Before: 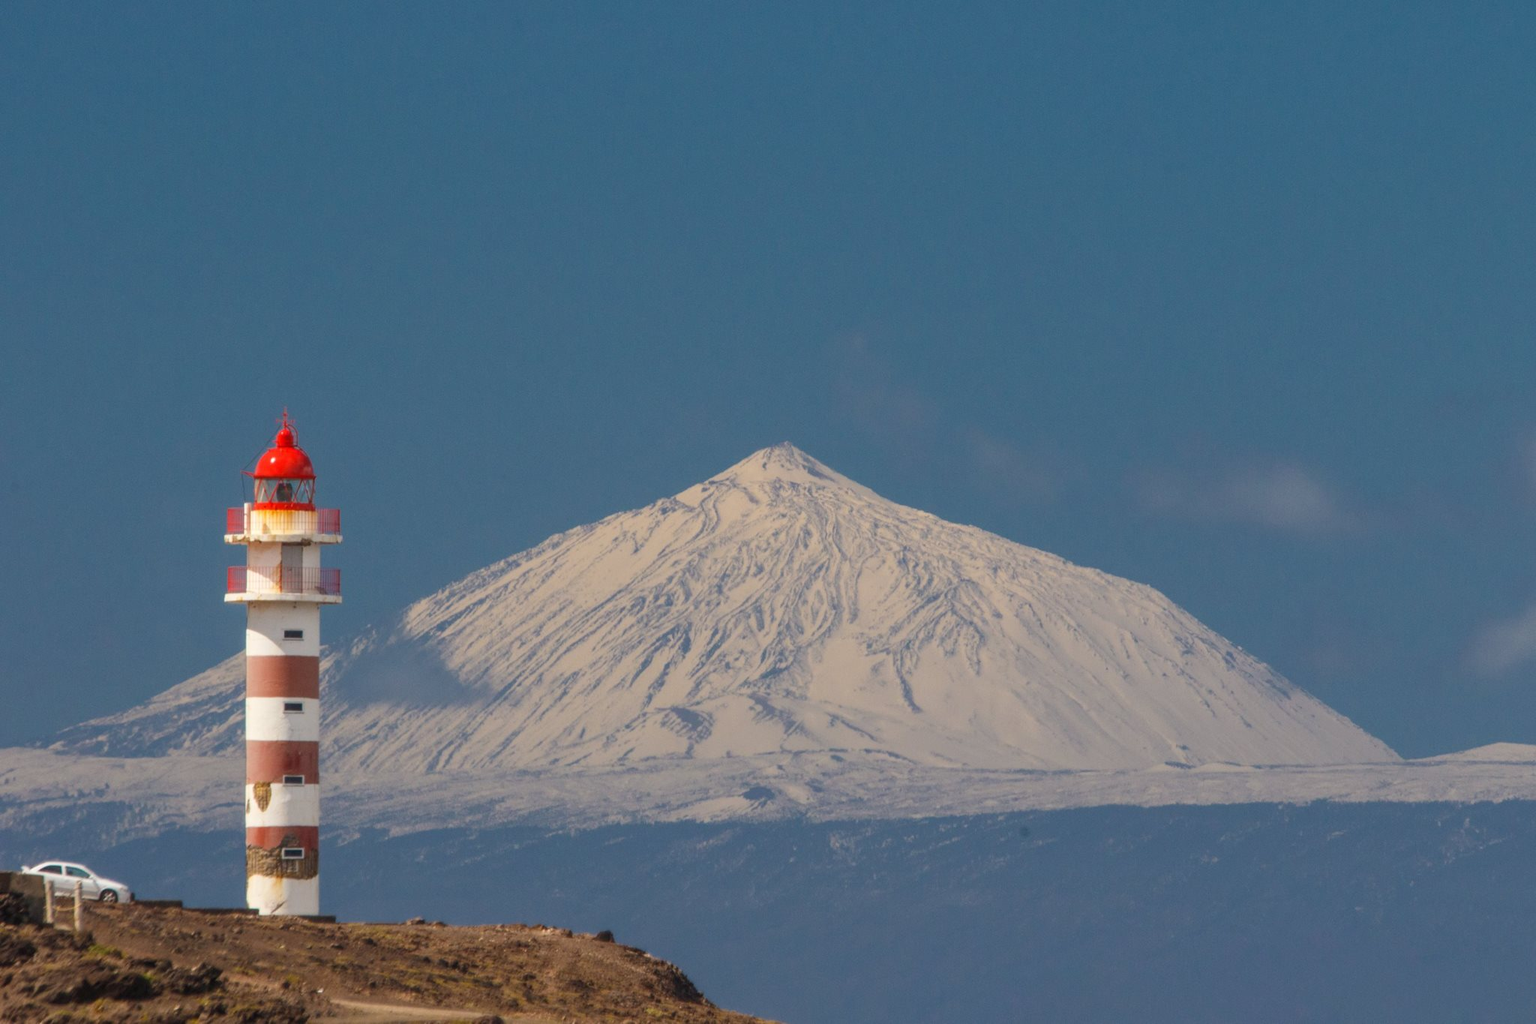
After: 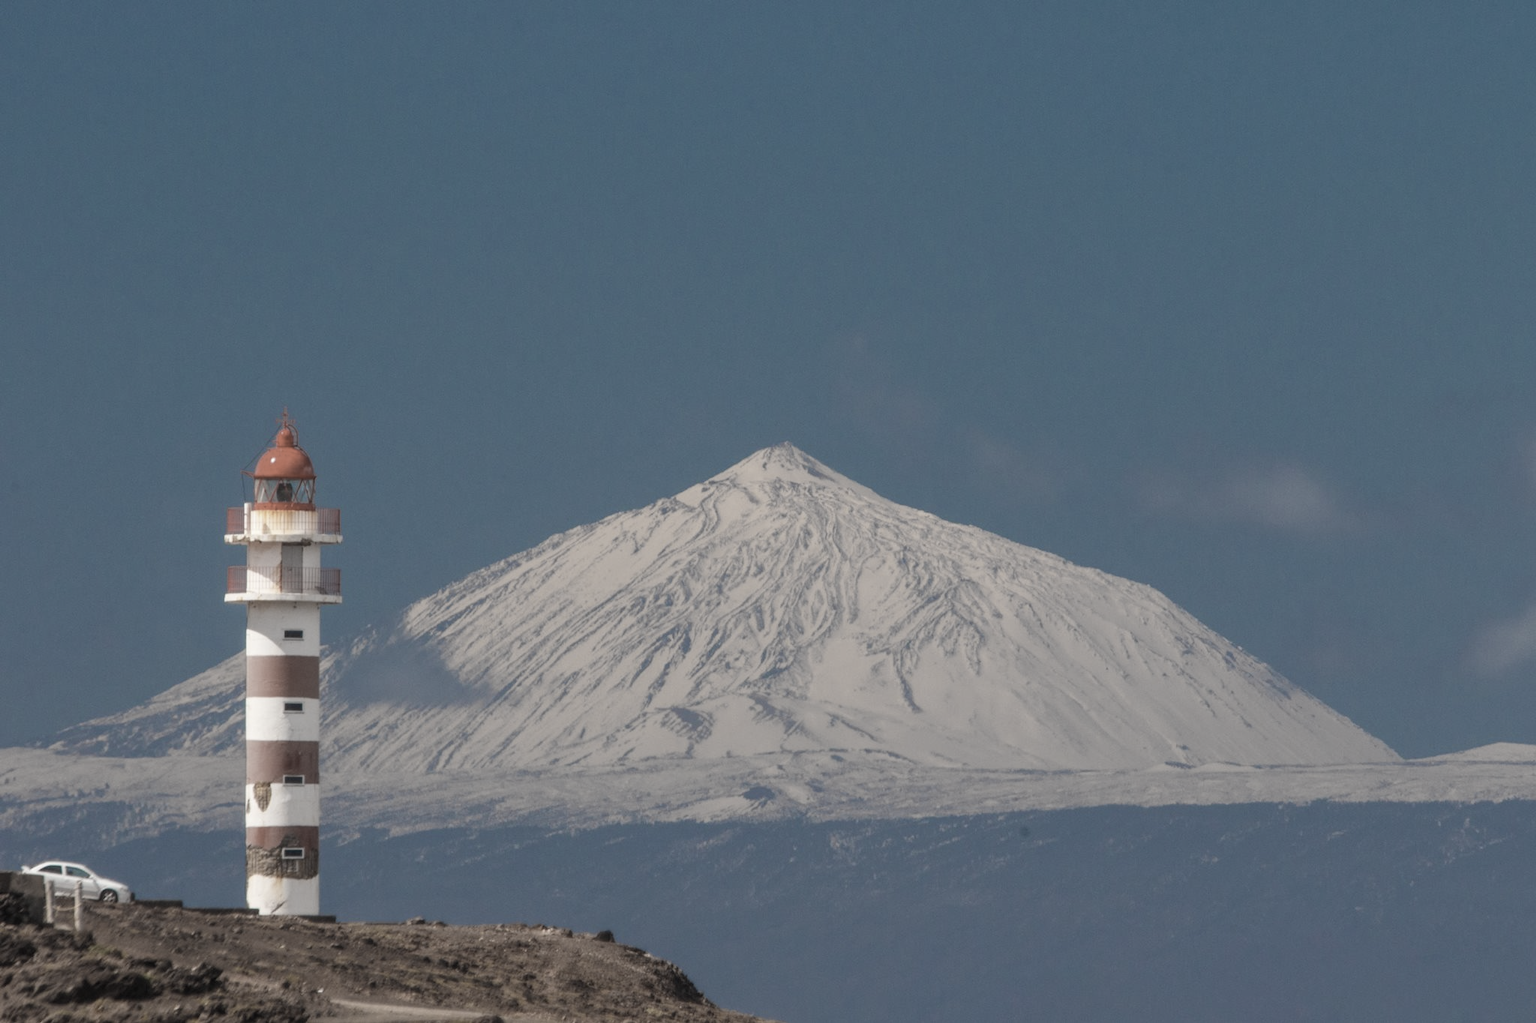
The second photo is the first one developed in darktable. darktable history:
color zones: curves: ch1 [(0.238, 0.163) (0.476, 0.2) (0.733, 0.322) (0.848, 0.134)]
base curve: preserve colors none
